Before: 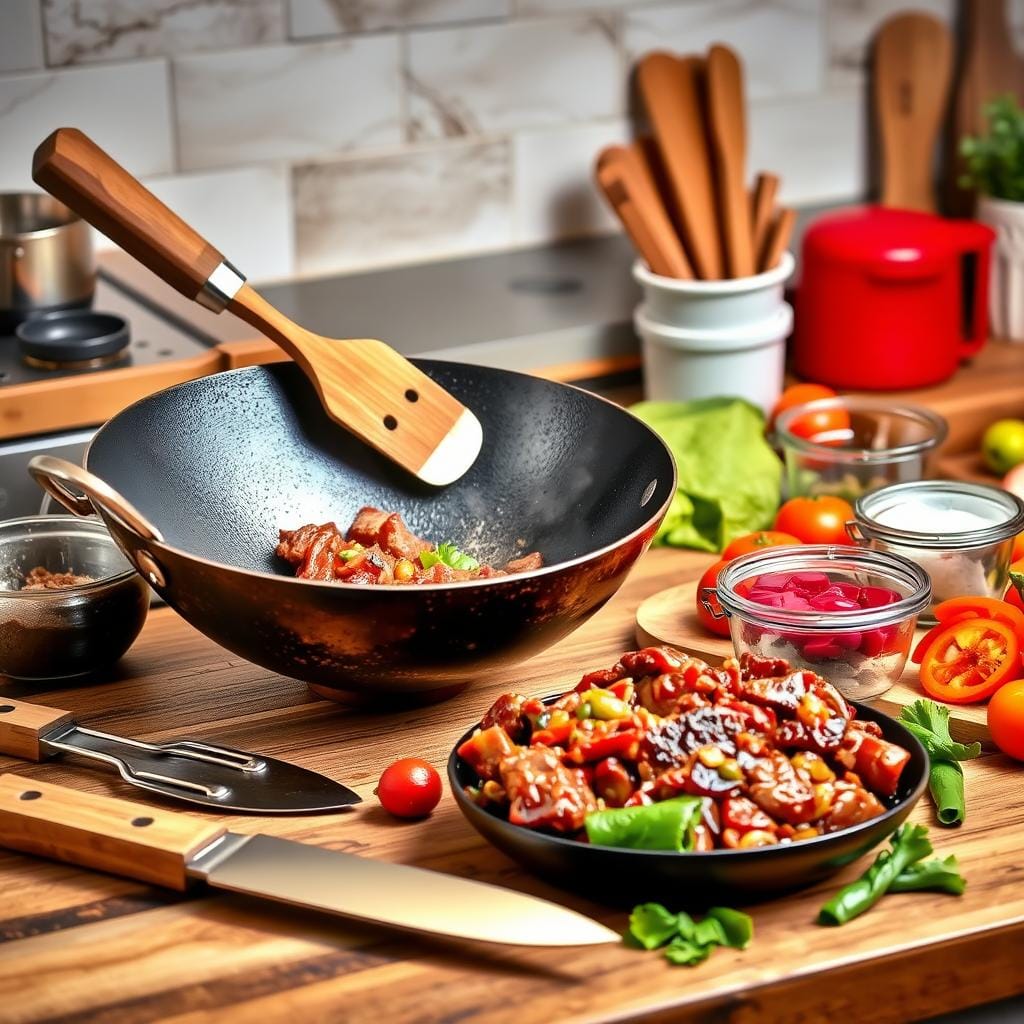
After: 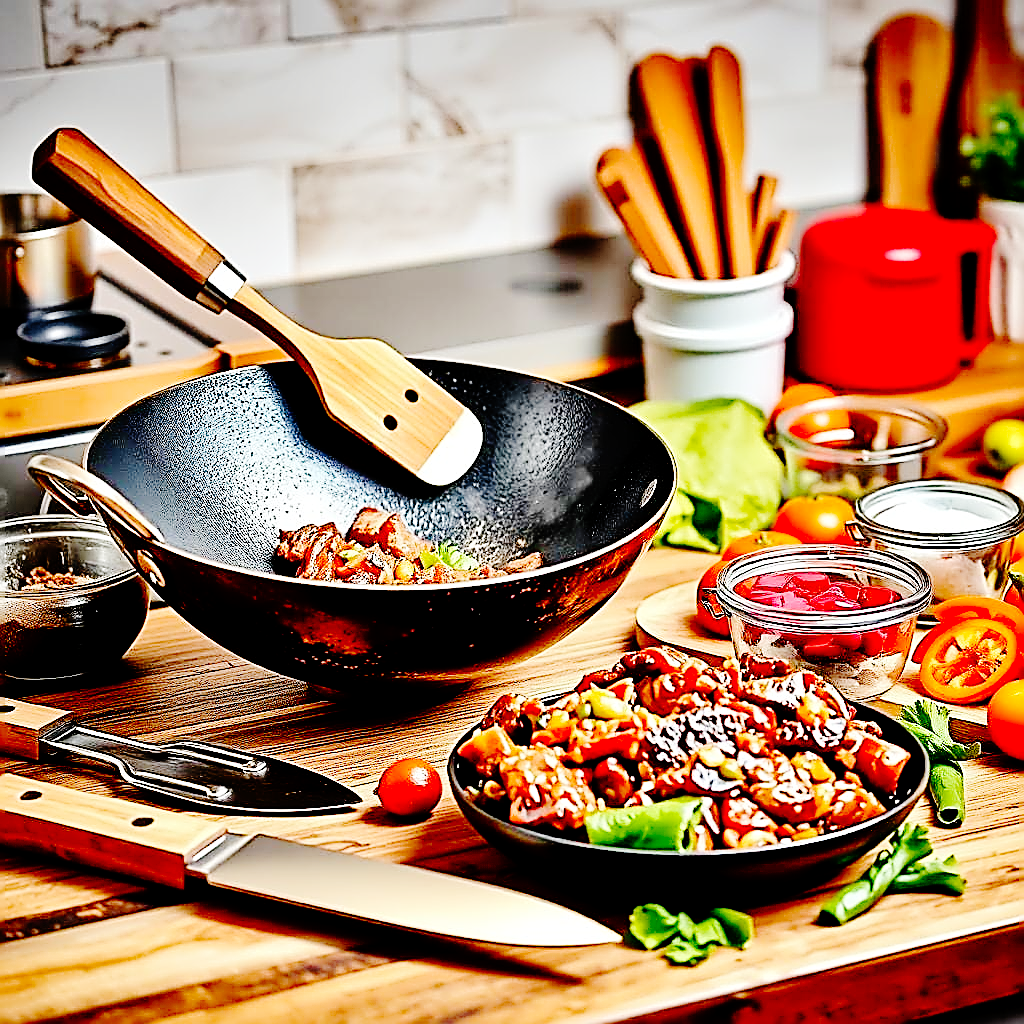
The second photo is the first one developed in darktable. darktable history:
base curve: curves: ch0 [(0, 0) (0.036, 0.01) (0.123, 0.254) (0.258, 0.504) (0.507, 0.748) (1, 1)], preserve colors none
sharpen: amount 1.995
exposure: black level correction 0.01, exposure 0.017 EV, compensate highlight preservation false
tone equalizer: -8 EV 0.089 EV, edges refinement/feathering 500, mask exposure compensation -1.57 EV, preserve details no
